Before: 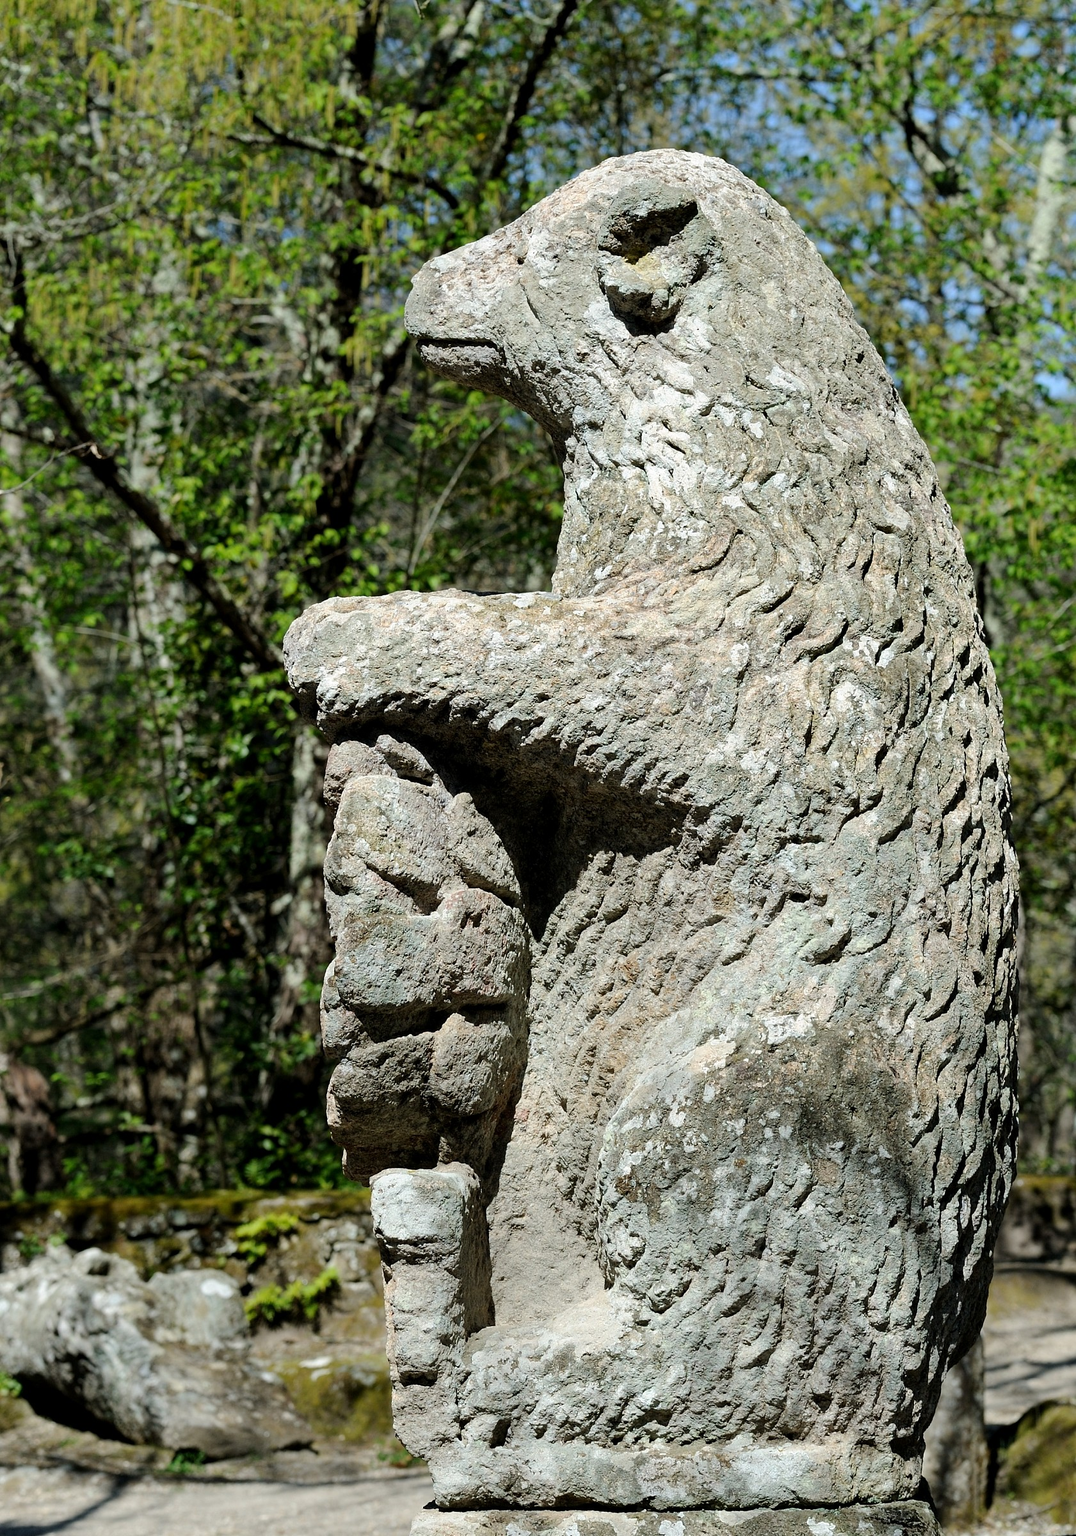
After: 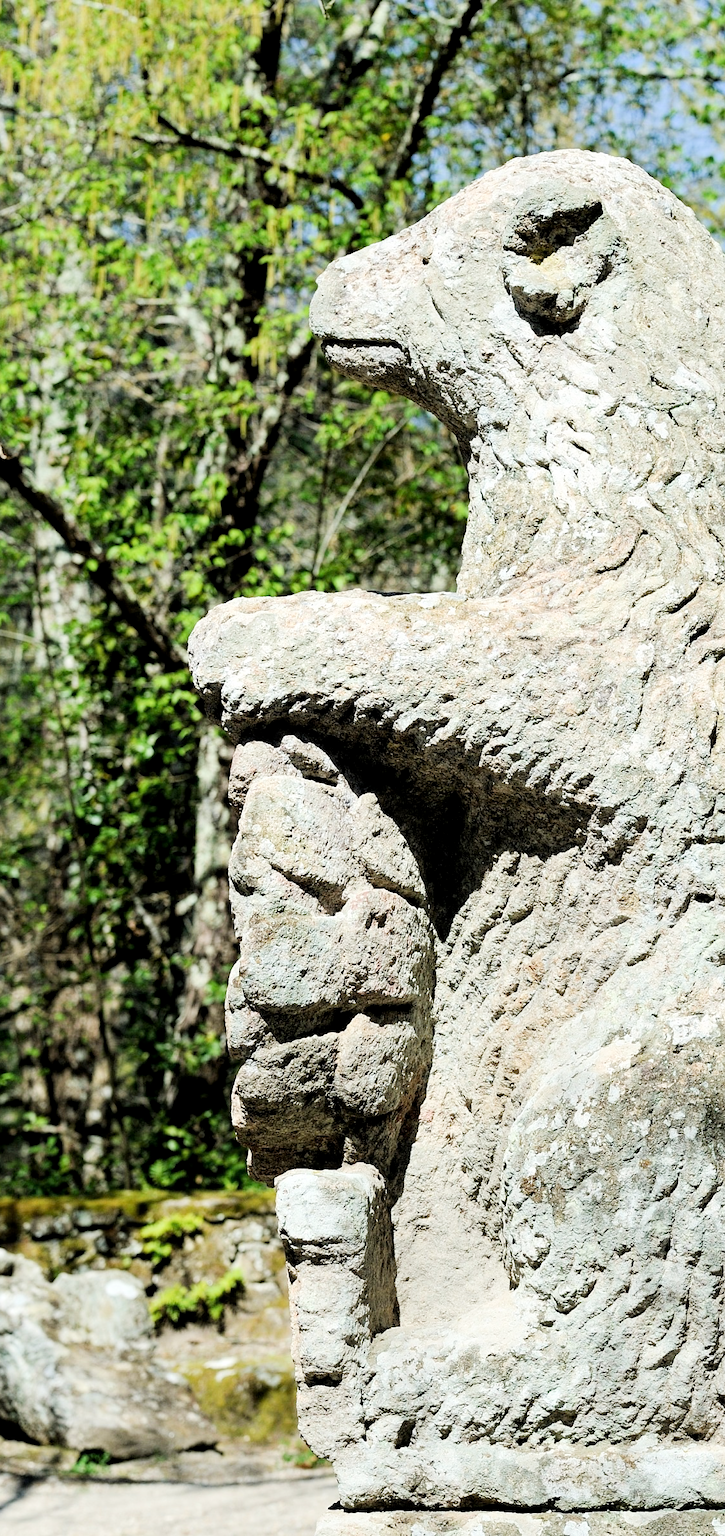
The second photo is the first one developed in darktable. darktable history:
exposure: black level correction 0, exposure 1.454 EV, compensate exposure bias true, compensate highlight preservation false
crop and rotate: left 8.873%, right 23.678%
local contrast: highlights 106%, shadows 98%, detail 120%, midtone range 0.2
filmic rgb: black relative exposure -7.65 EV, white relative exposure 4.56 EV, hardness 3.61
